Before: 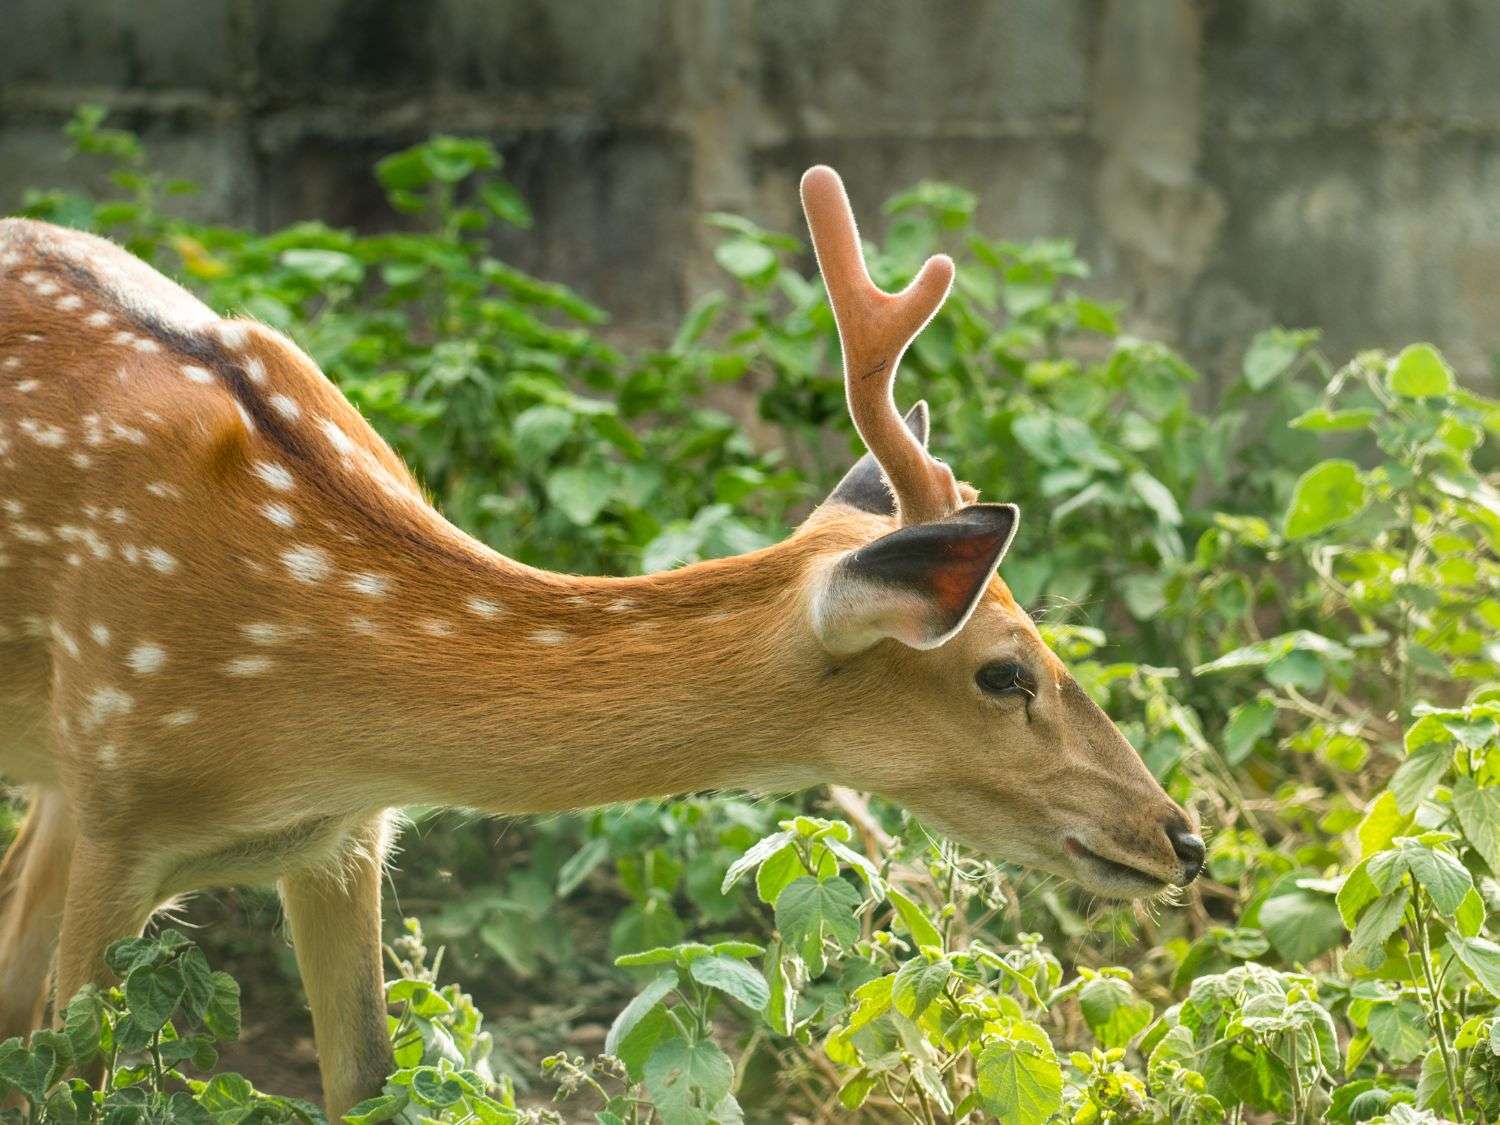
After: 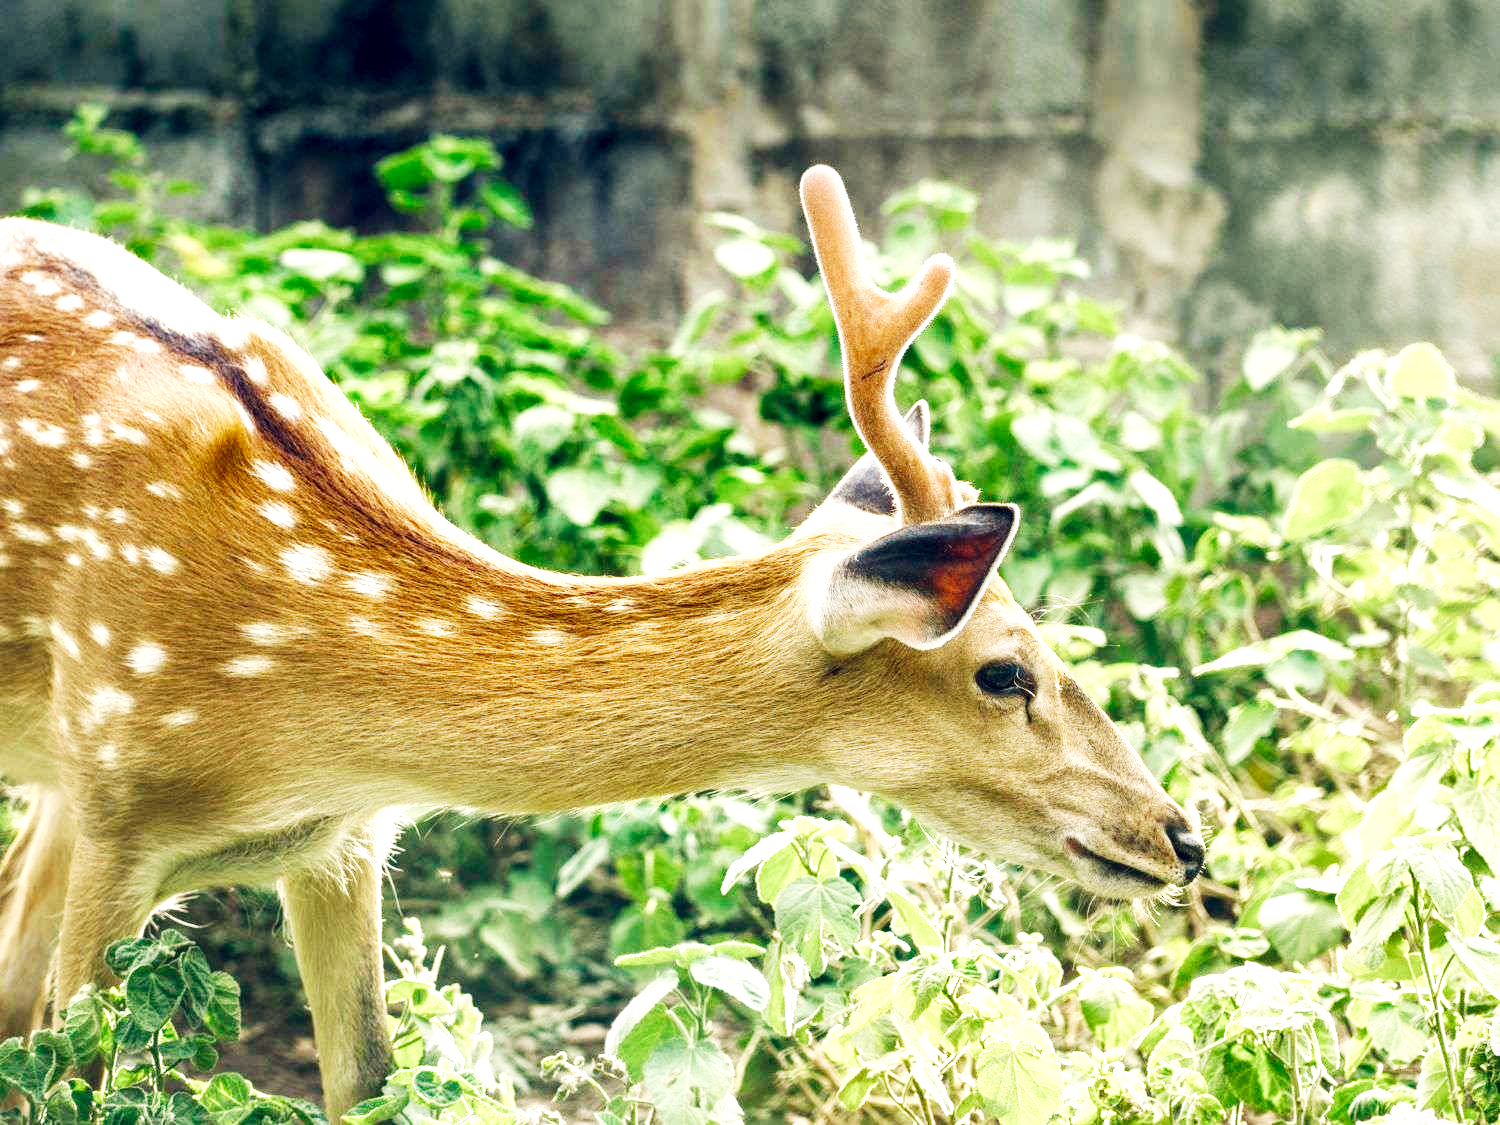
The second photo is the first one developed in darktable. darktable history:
base curve: curves: ch0 [(0, 0) (0.007, 0.004) (0.027, 0.03) (0.046, 0.07) (0.207, 0.54) (0.442, 0.872) (0.673, 0.972) (1, 1)], preserve colors none
color zones: curves: ch1 [(0.113, 0.438) (0.75, 0.5)]; ch2 [(0.12, 0.526) (0.75, 0.5)]
local contrast: shadows 94%
color balance rgb: highlights gain › chroma 2.94%, highlights gain › hue 60.57°, global offset › chroma 0.25%, global offset › hue 256.52°, perceptual saturation grading › global saturation 20%, perceptual saturation grading › highlights -50%, perceptual saturation grading › shadows 30%, contrast 15%
